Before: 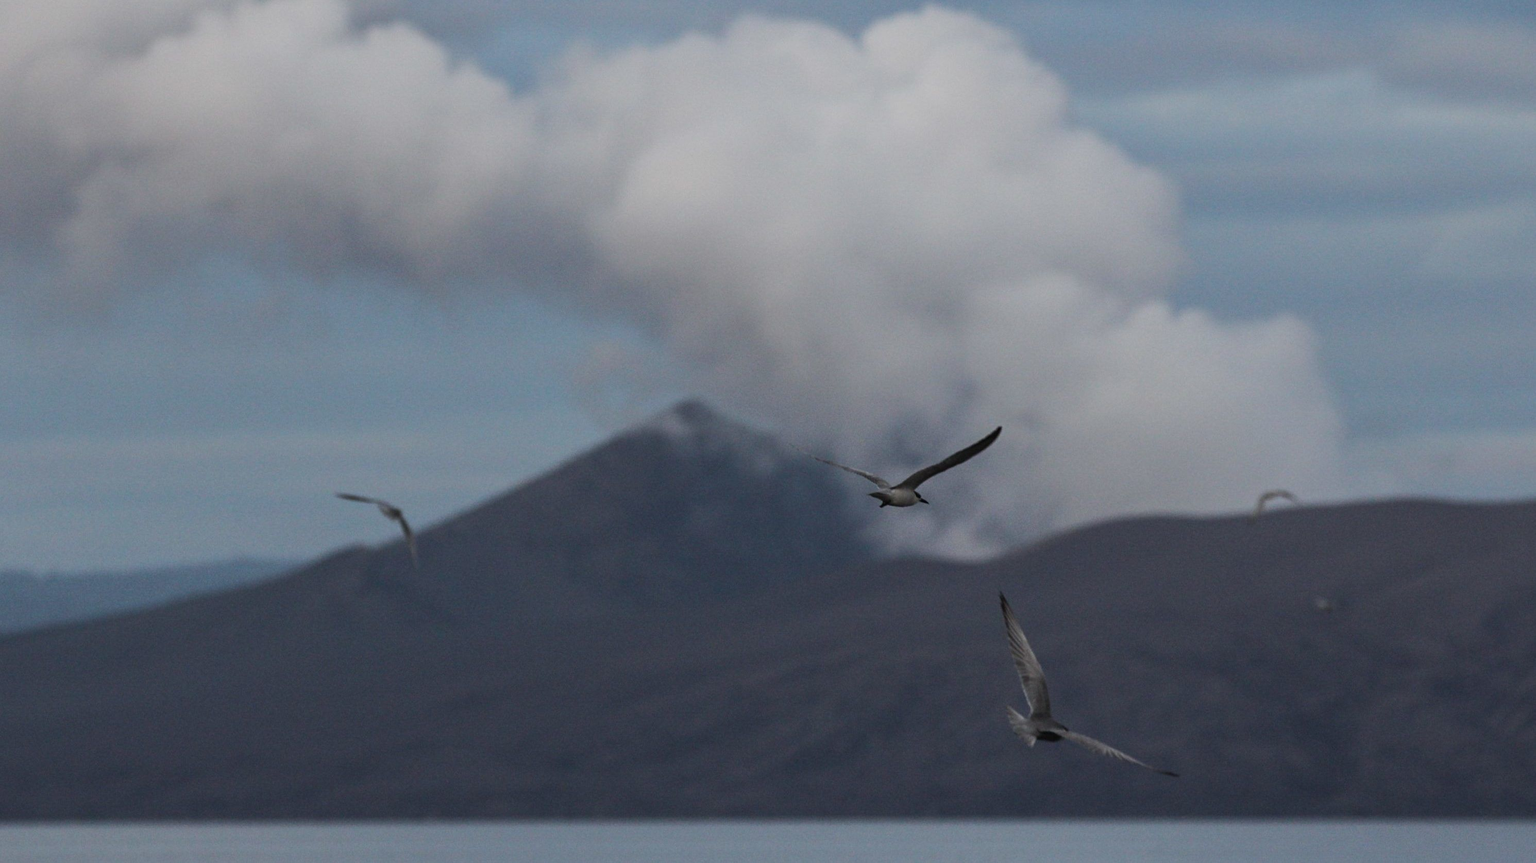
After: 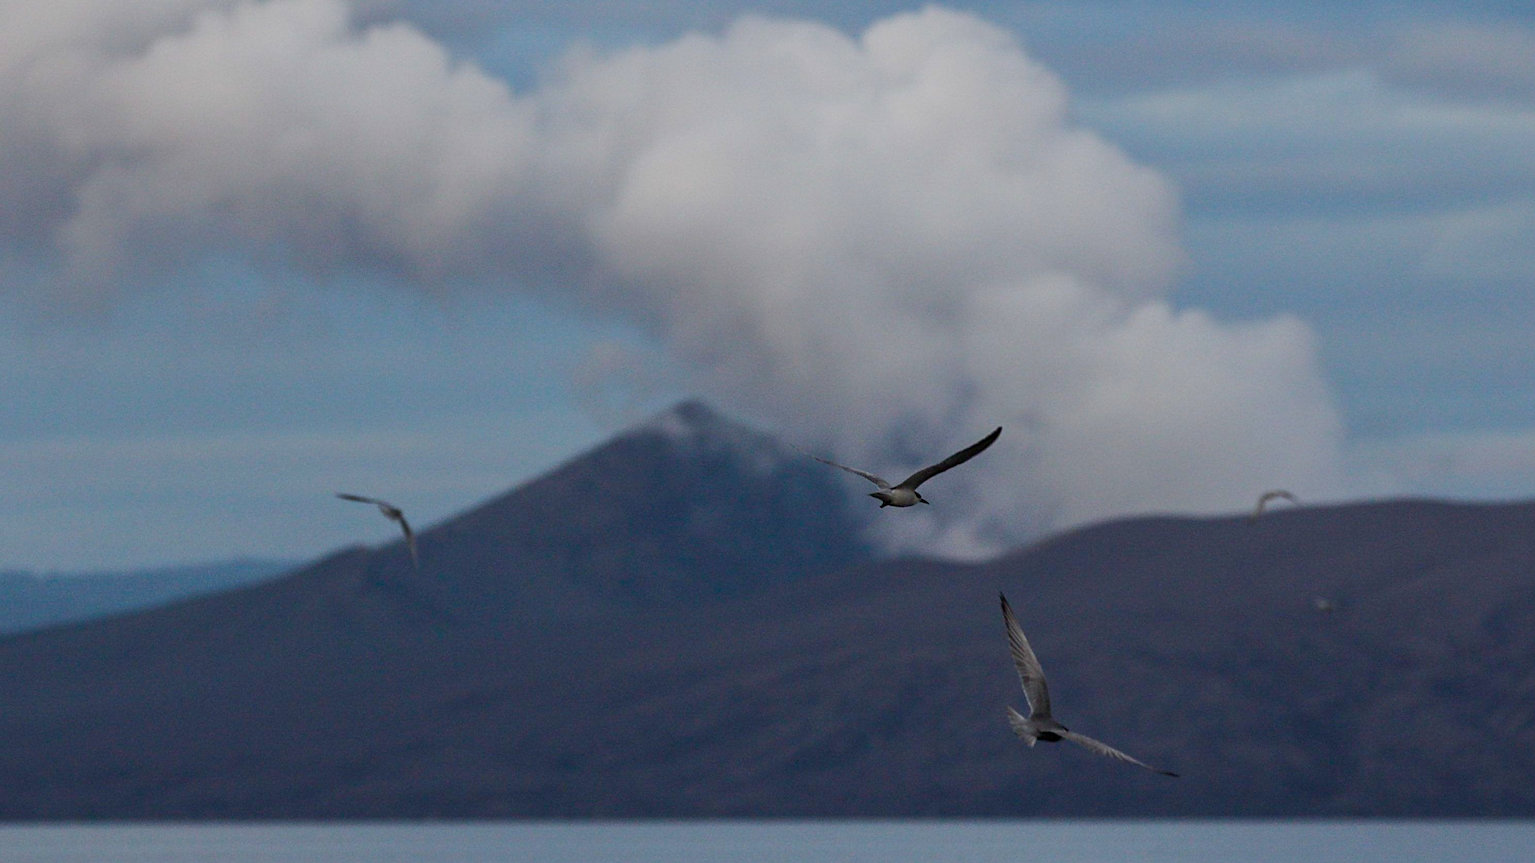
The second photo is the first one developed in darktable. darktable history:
sharpen: on, module defaults
color balance rgb: global offset › luminance -0.382%, linear chroma grading › global chroma 19.749%, perceptual saturation grading › global saturation 20%, perceptual saturation grading › highlights -49.271%, perceptual saturation grading › shadows 26.183%, global vibrance 20%
